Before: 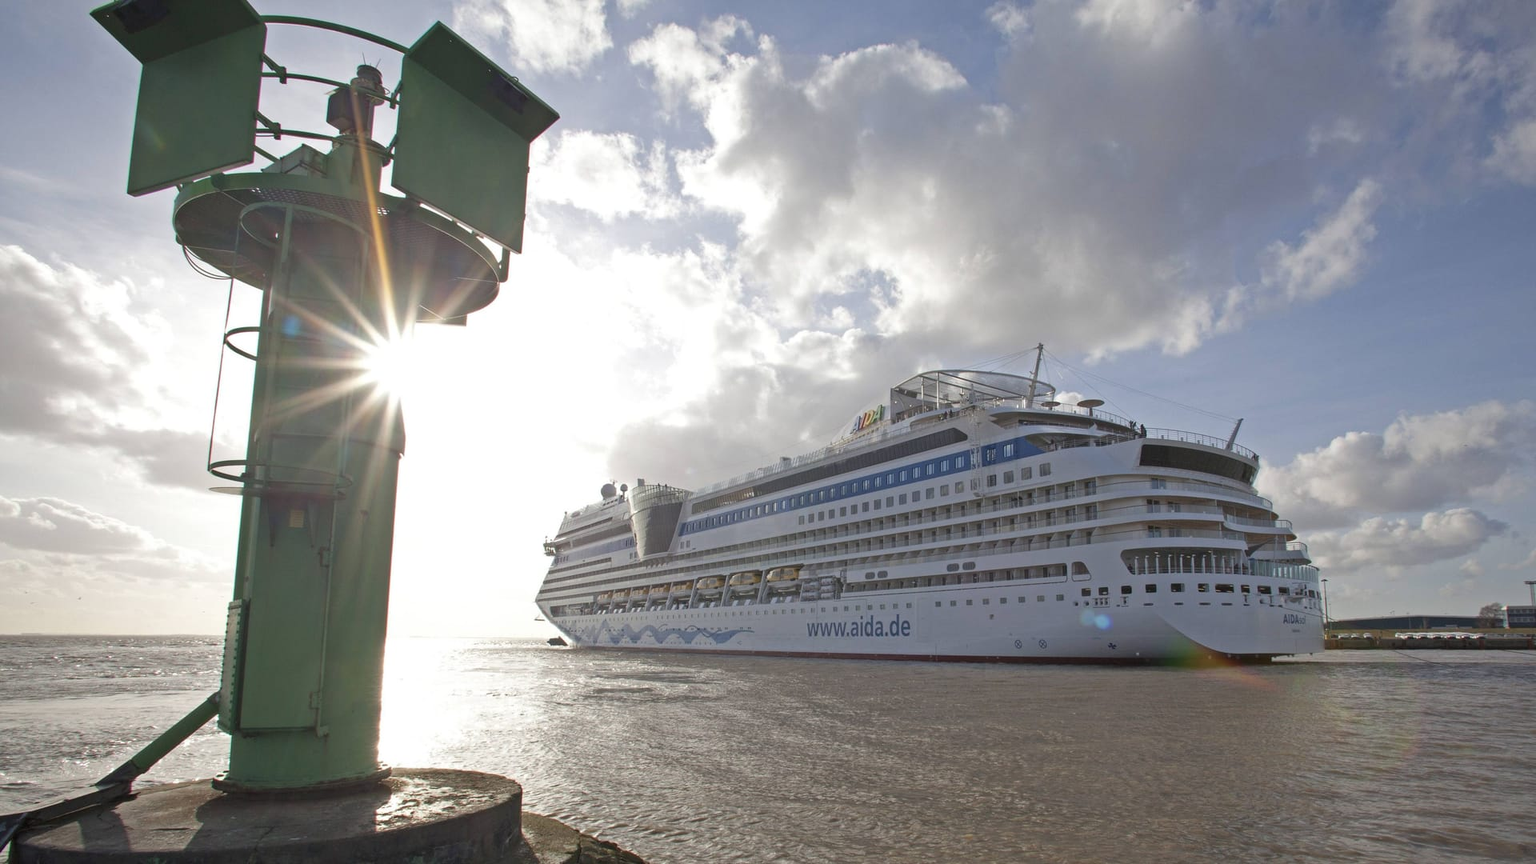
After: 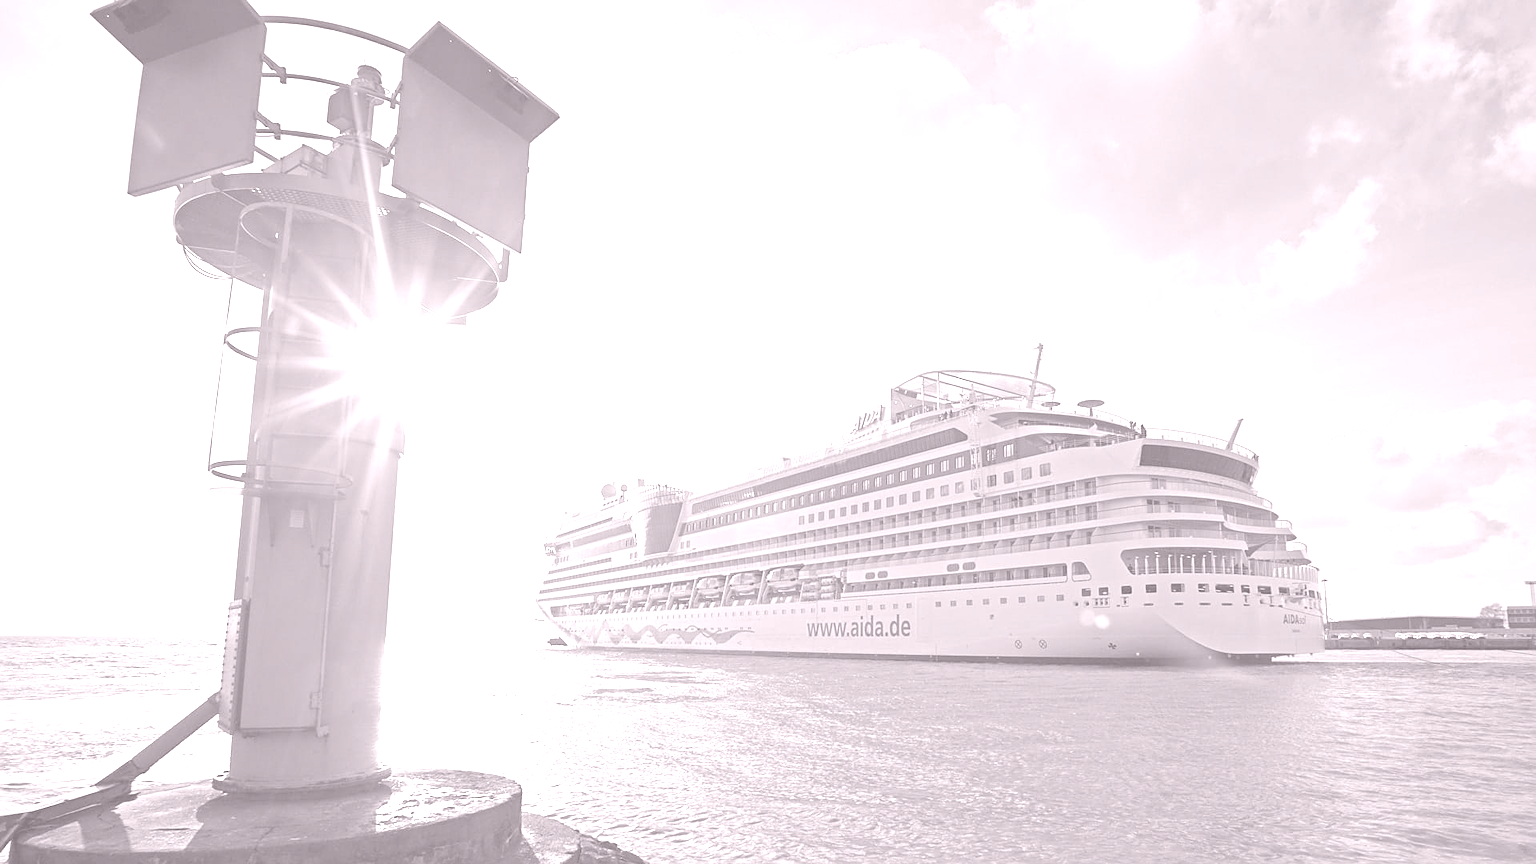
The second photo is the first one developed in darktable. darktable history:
sharpen: on, module defaults
colorize: hue 25.2°, saturation 83%, source mix 82%, lightness 79%, version 1
